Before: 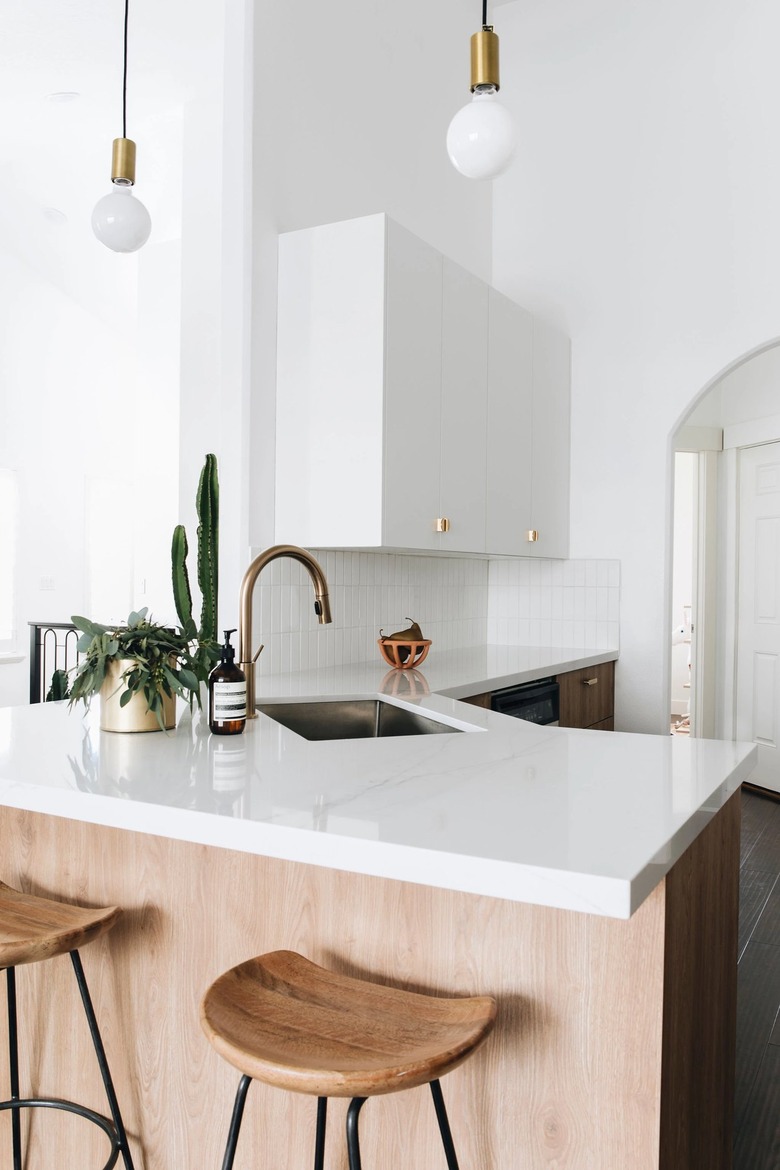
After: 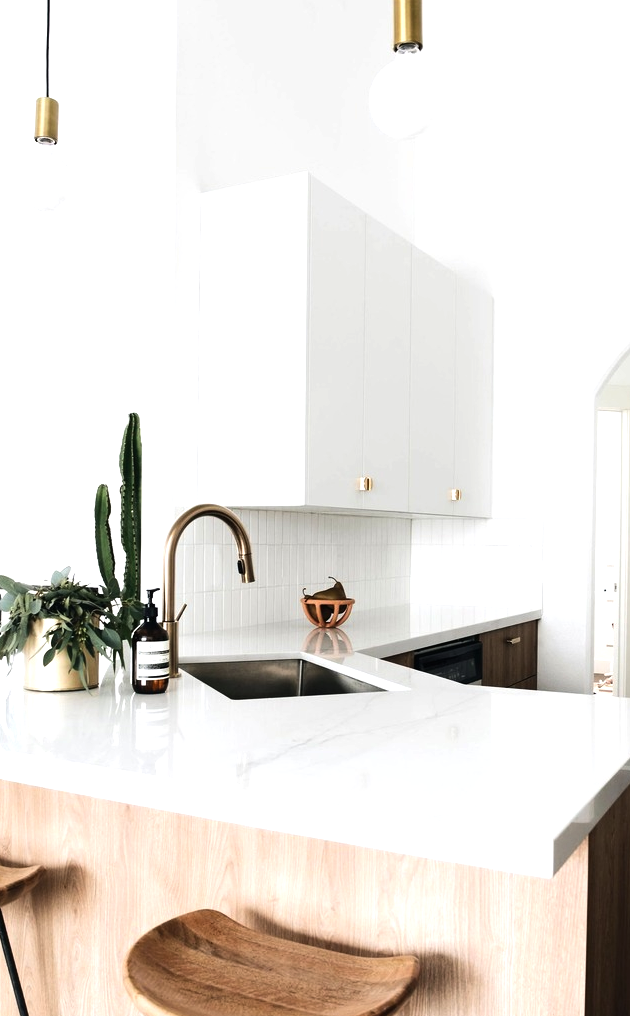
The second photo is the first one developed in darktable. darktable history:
tone equalizer: -8 EV -0.78 EV, -7 EV -0.74 EV, -6 EV -0.607 EV, -5 EV -0.422 EV, -3 EV 0.381 EV, -2 EV 0.6 EV, -1 EV 0.7 EV, +0 EV 0.744 EV, edges refinement/feathering 500, mask exposure compensation -1.57 EV, preserve details no
crop: left 9.935%, top 3.586%, right 9.238%, bottom 9.526%
color correction: highlights b* 0.062, saturation 0.987
